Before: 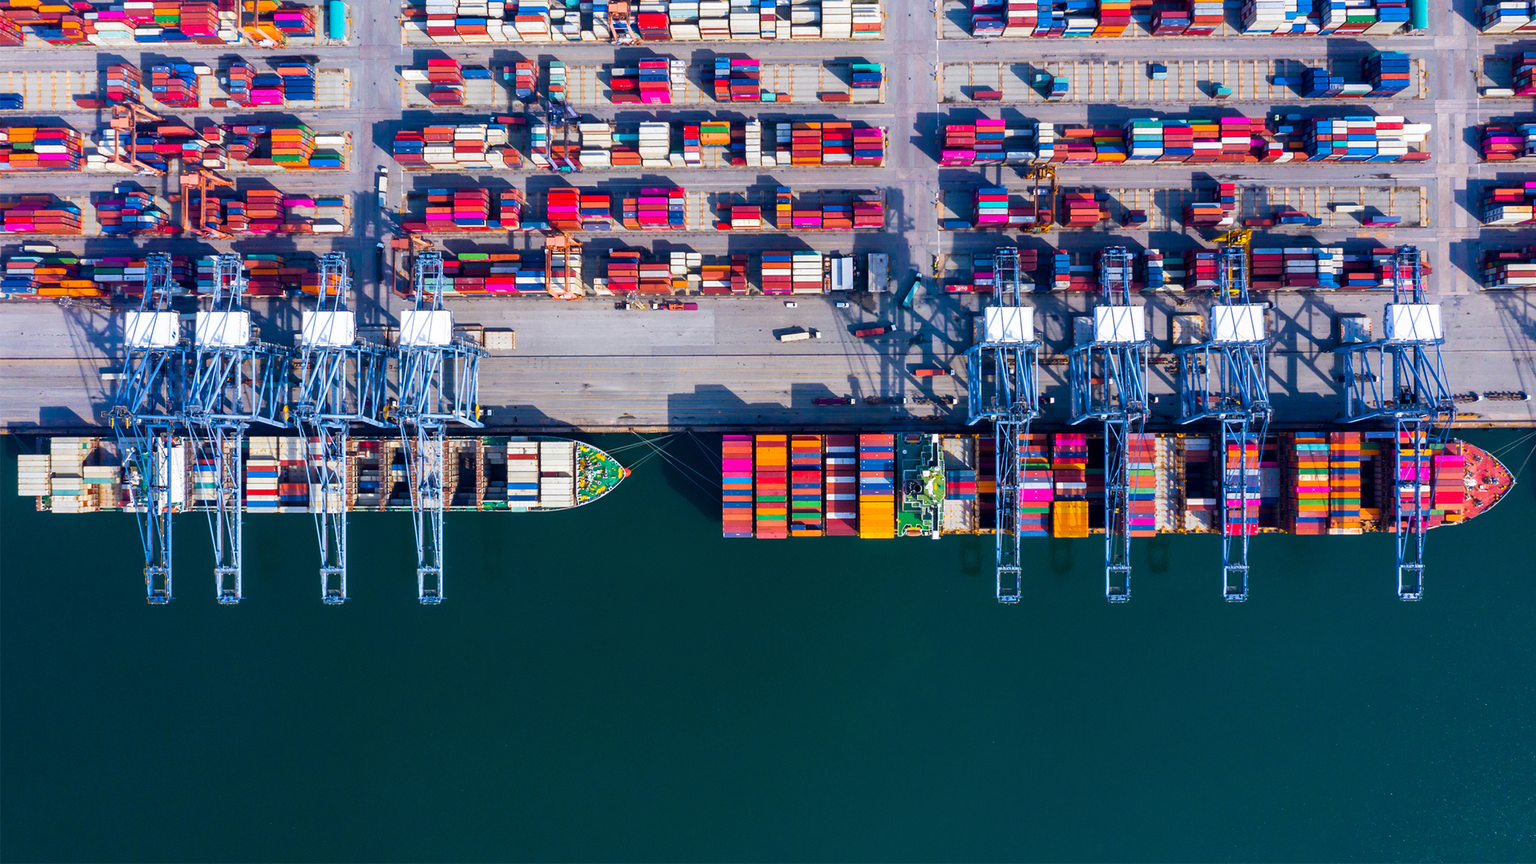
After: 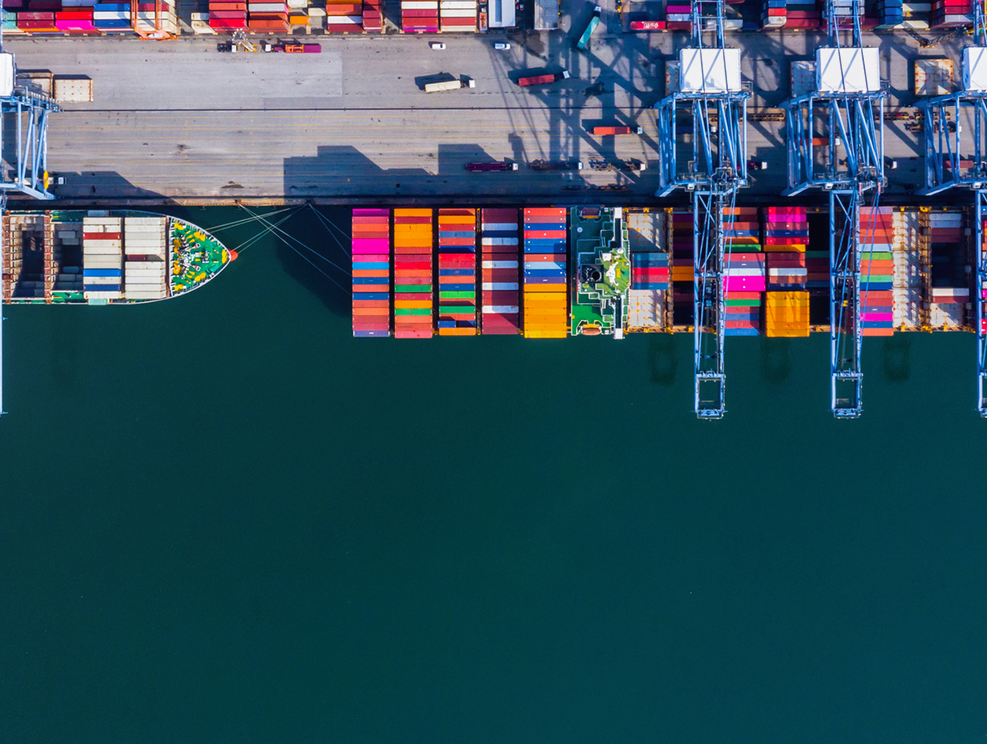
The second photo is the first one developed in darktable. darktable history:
local contrast: detail 110%
crop and rotate: left 28.749%, top 31.091%, right 19.813%
